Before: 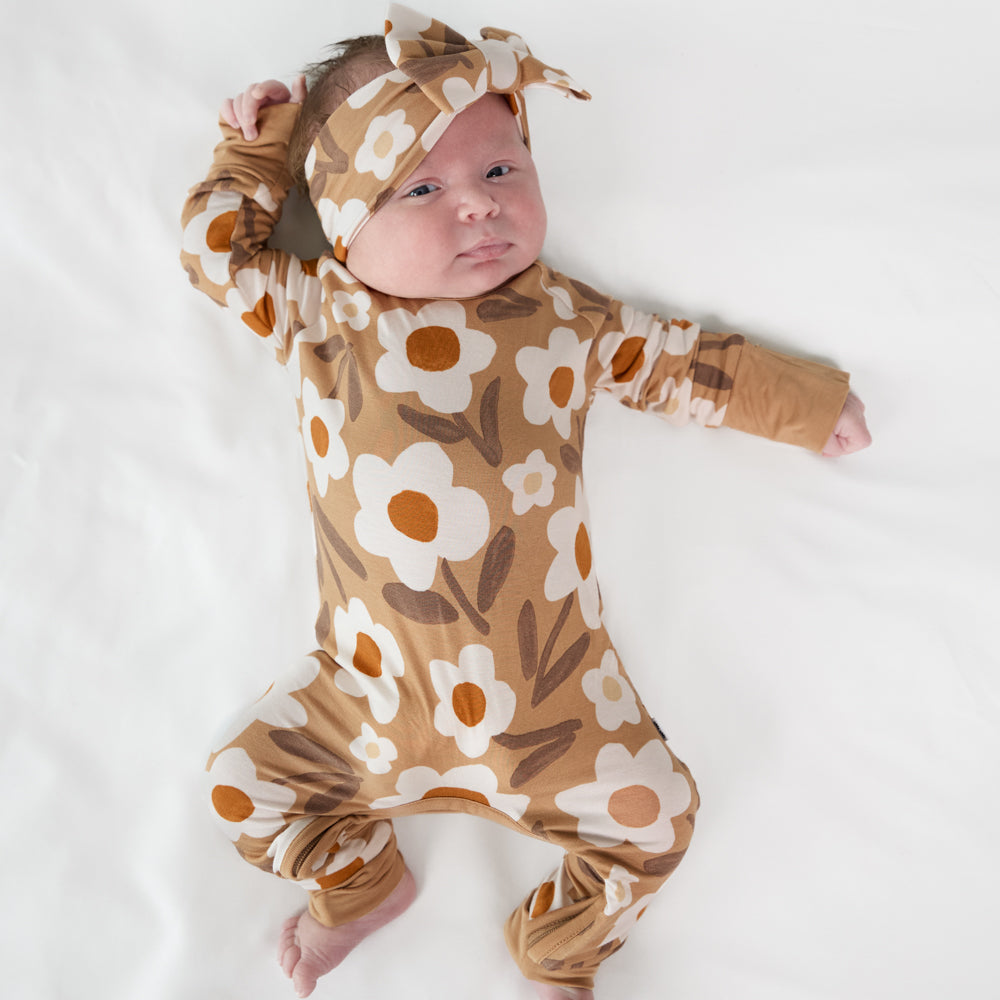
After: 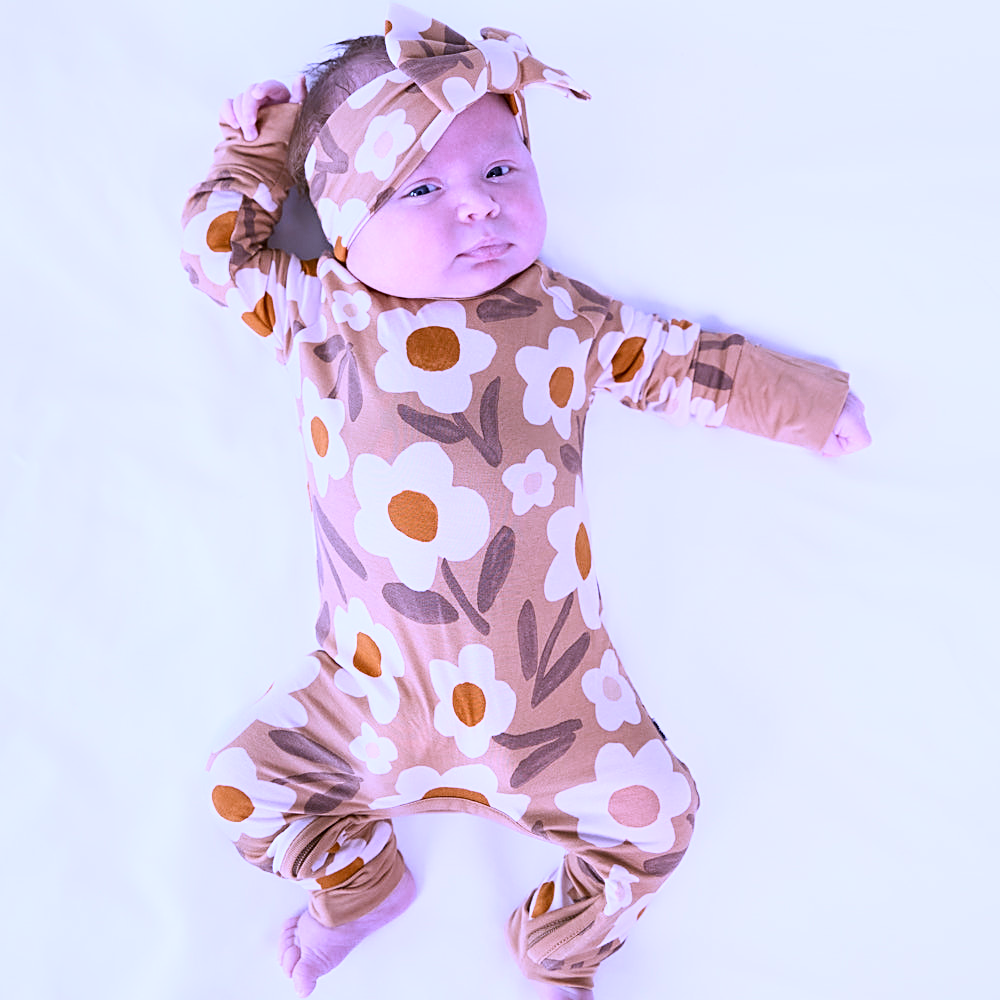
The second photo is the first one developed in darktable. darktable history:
white balance: red 0.98, blue 1.61
contrast brightness saturation: contrast 0.2, brightness 0.15, saturation 0.14
sharpen: on, module defaults
